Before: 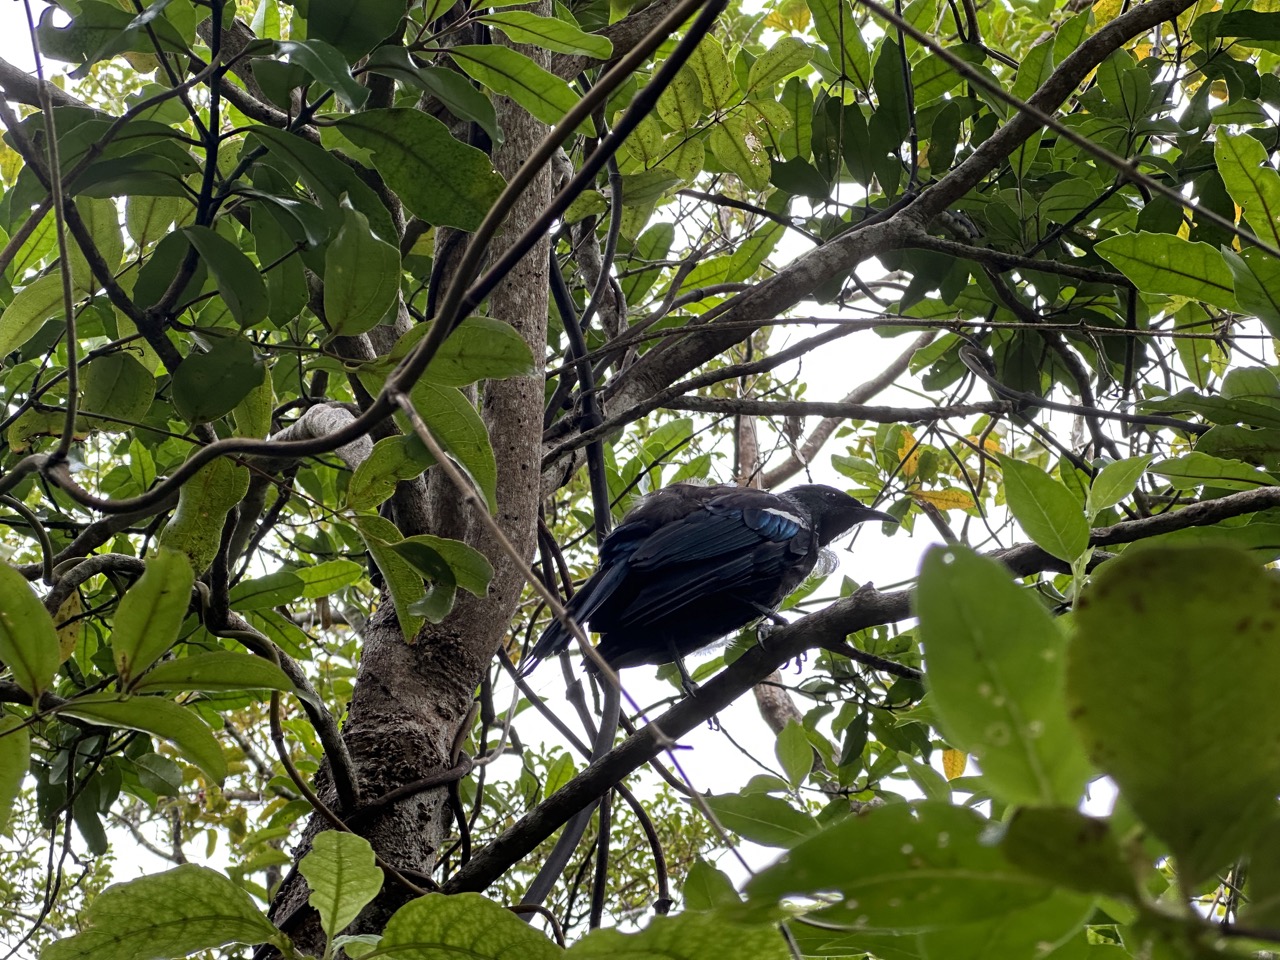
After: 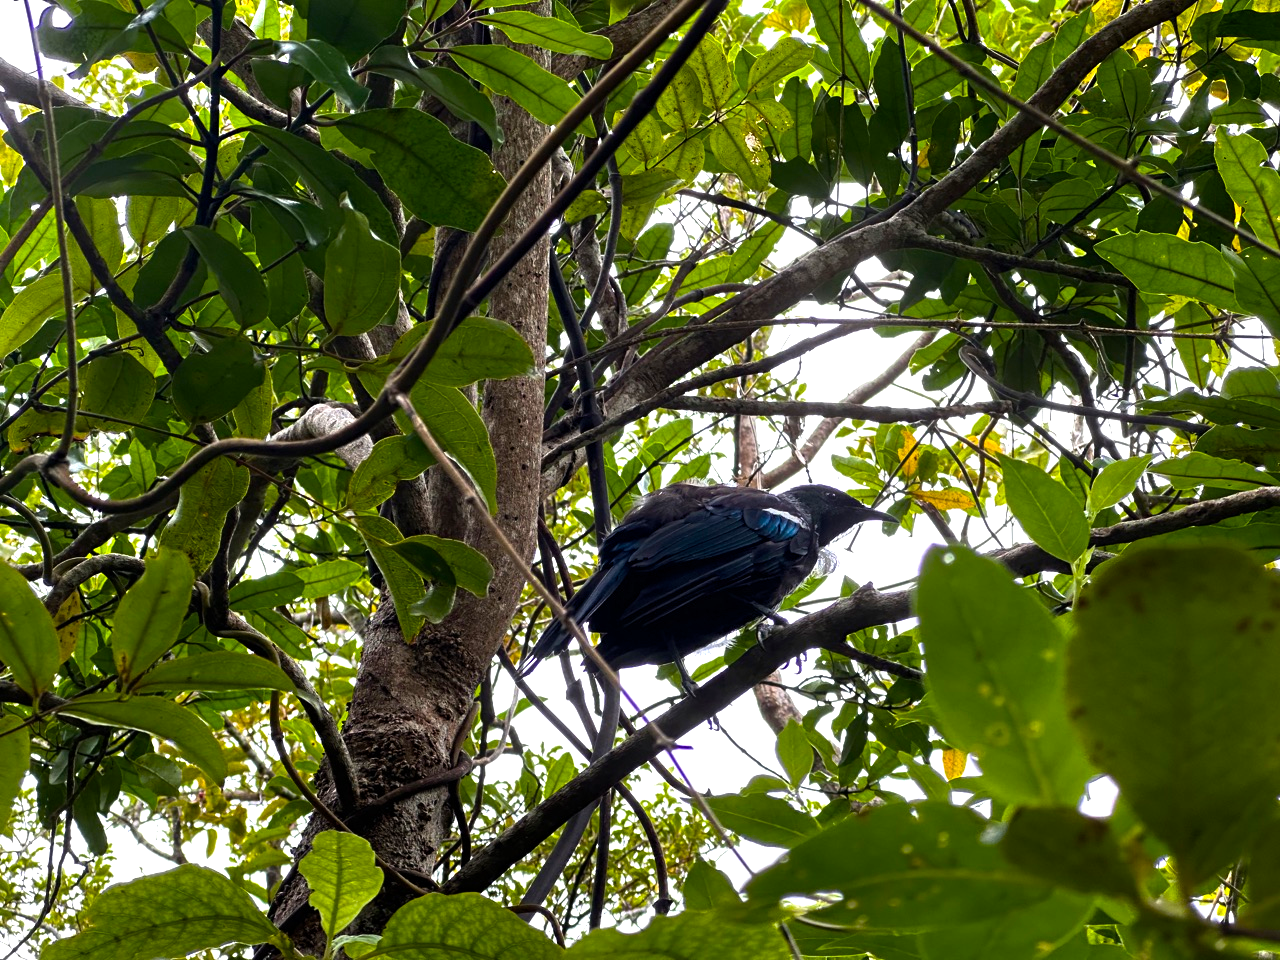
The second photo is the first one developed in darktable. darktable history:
color balance rgb: perceptual saturation grading › global saturation 42.288%, perceptual brilliance grading › global brilliance 21.185%, perceptual brilliance grading › shadows -34.825%
